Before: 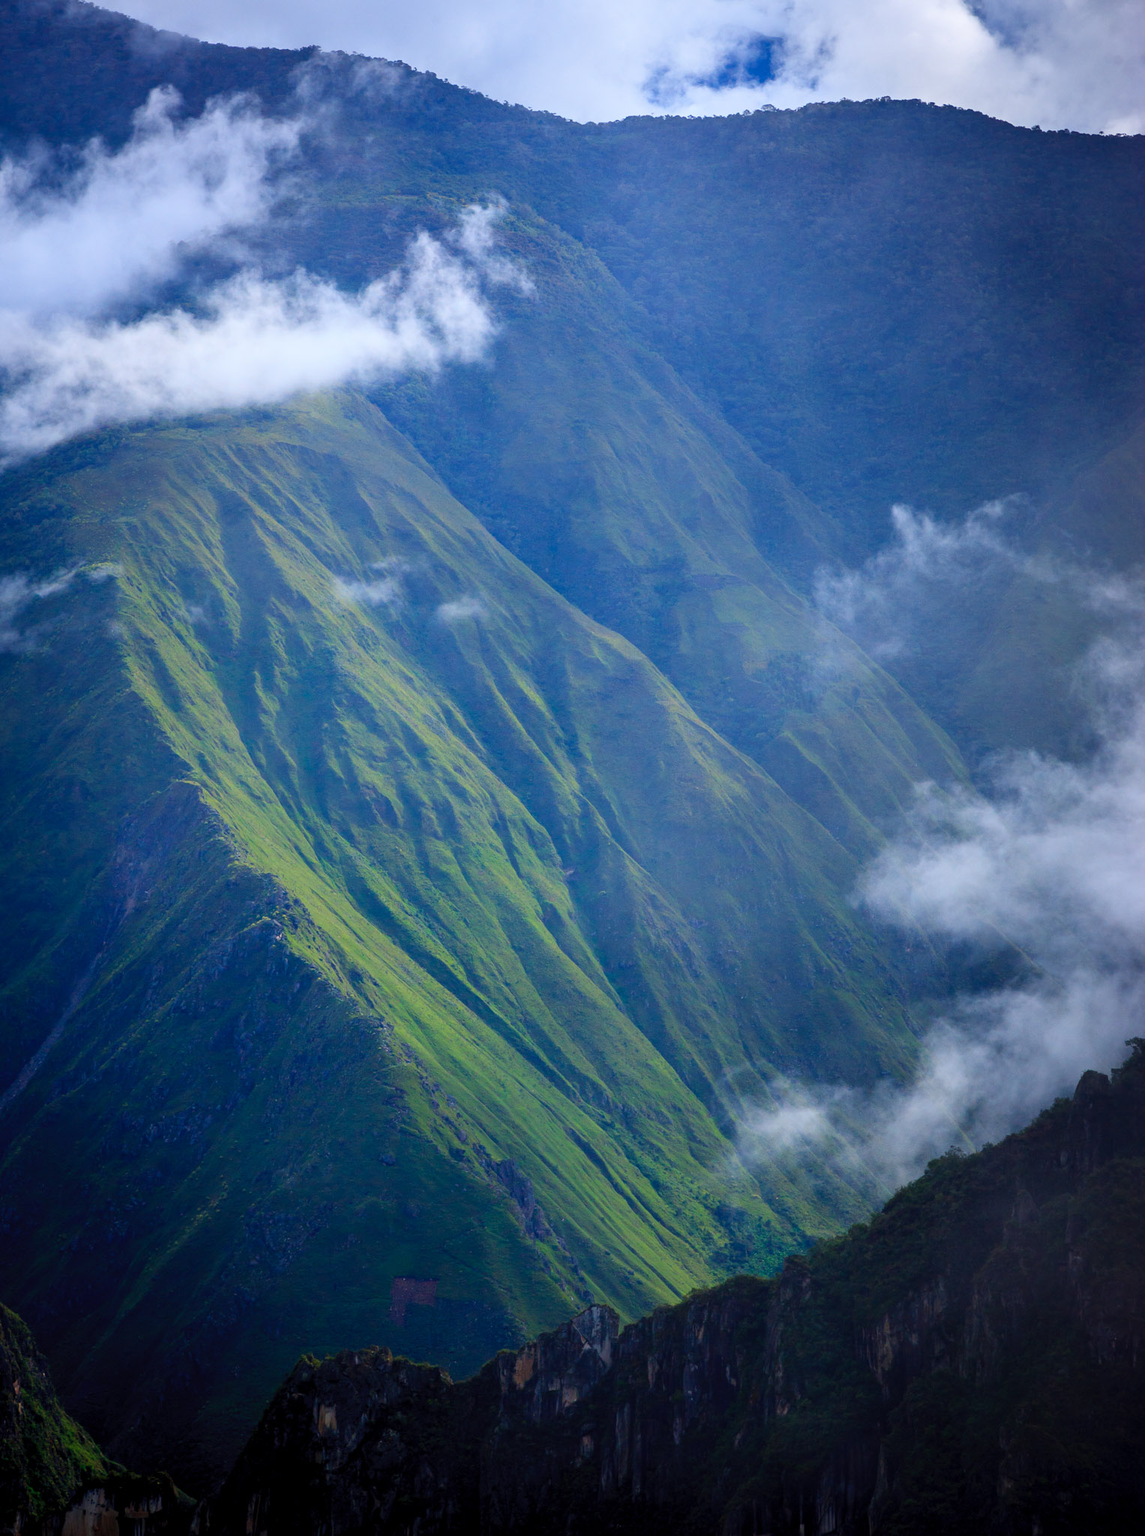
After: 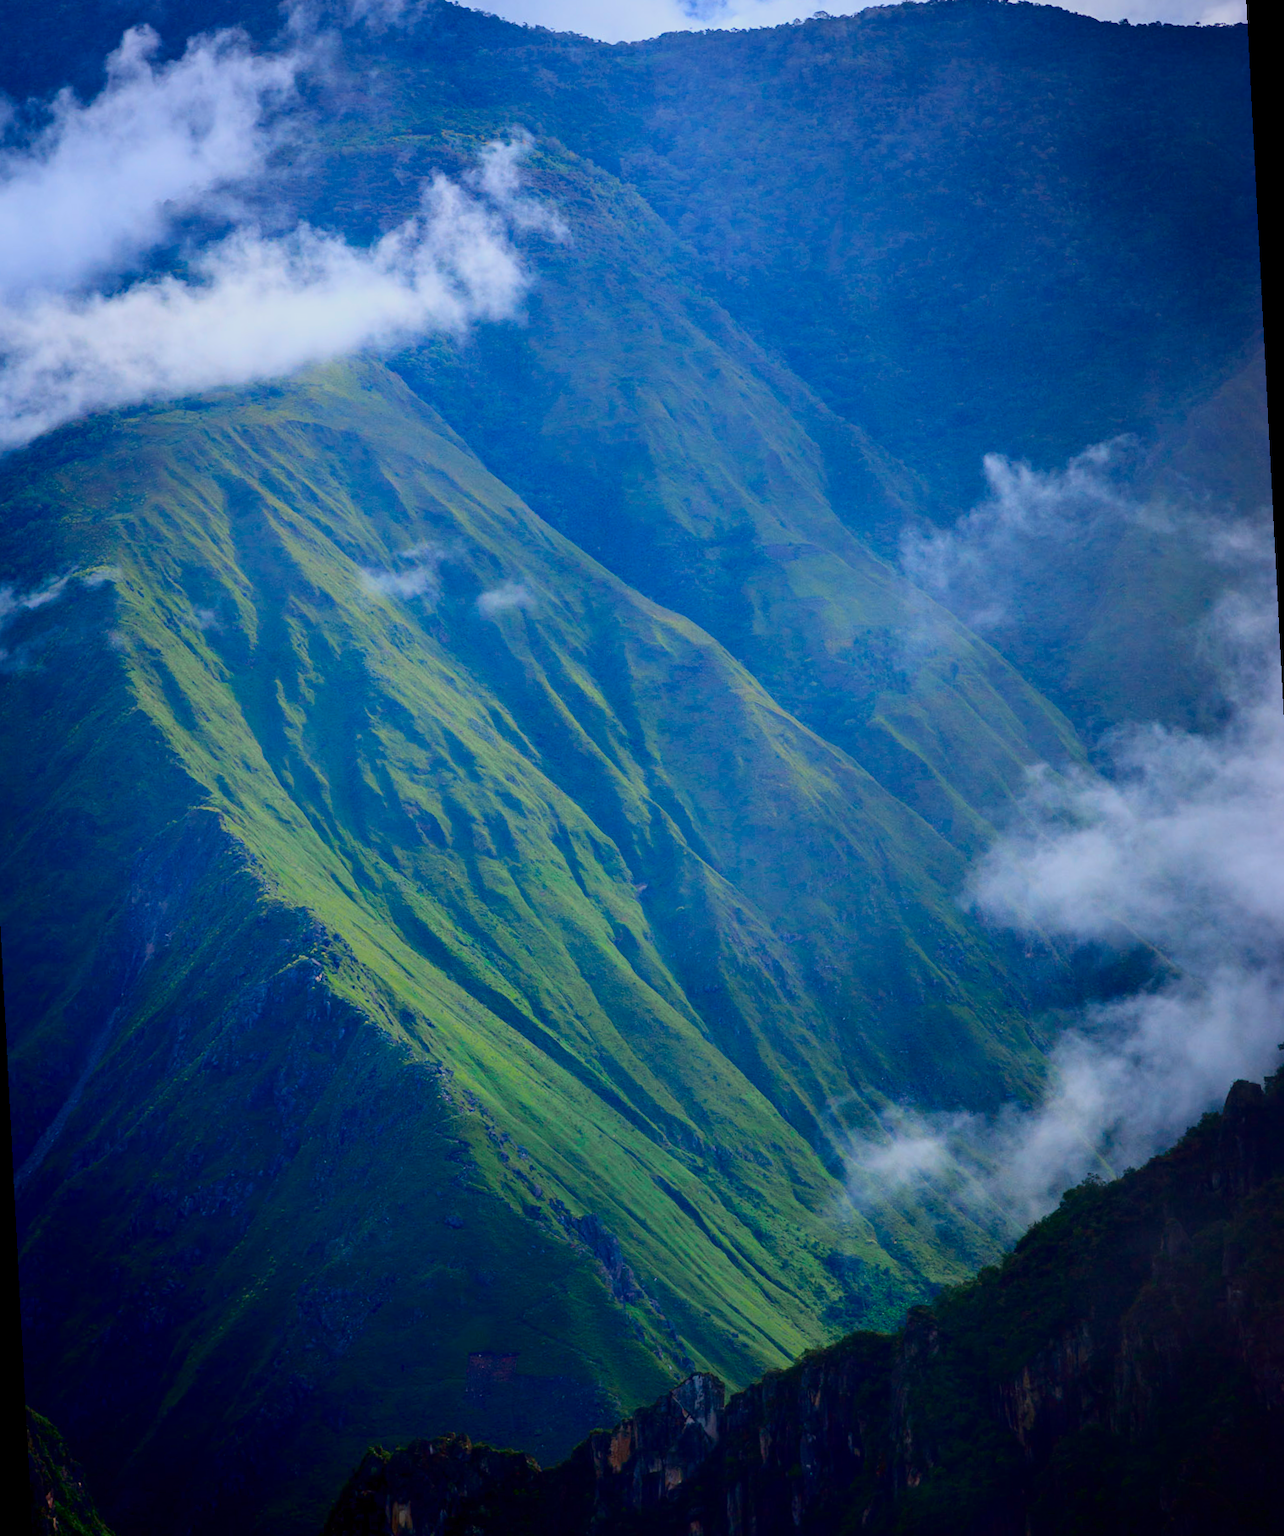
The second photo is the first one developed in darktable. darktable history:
tone curve: curves: ch0 [(0, 0) (0.068, 0.012) (0.183, 0.089) (0.341, 0.283) (0.547, 0.532) (0.828, 0.815) (1, 0.983)]; ch1 [(0, 0) (0.23, 0.166) (0.34, 0.308) (0.371, 0.337) (0.429, 0.411) (0.477, 0.462) (0.499, 0.498) (0.529, 0.537) (0.559, 0.582) (0.743, 0.798) (1, 1)]; ch2 [(0, 0) (0.431, 0.414) (0.498, 0.503) (0.524, 0.528) (0.568, 0.546) (0.6, 0.597) (0.634, 0.645) (0.728, 0.742) (1, 1)], color space Lab, independent channels, preserve colors none
color balance rgb: contrast -10%
crop and rotate: left 0.614%, top 0.179%, bottom 0.309%
rotate and perspective: rotation -3°, crop left 0.031, crop right 0.968, crop top 0.07, crop bottom 0.93
